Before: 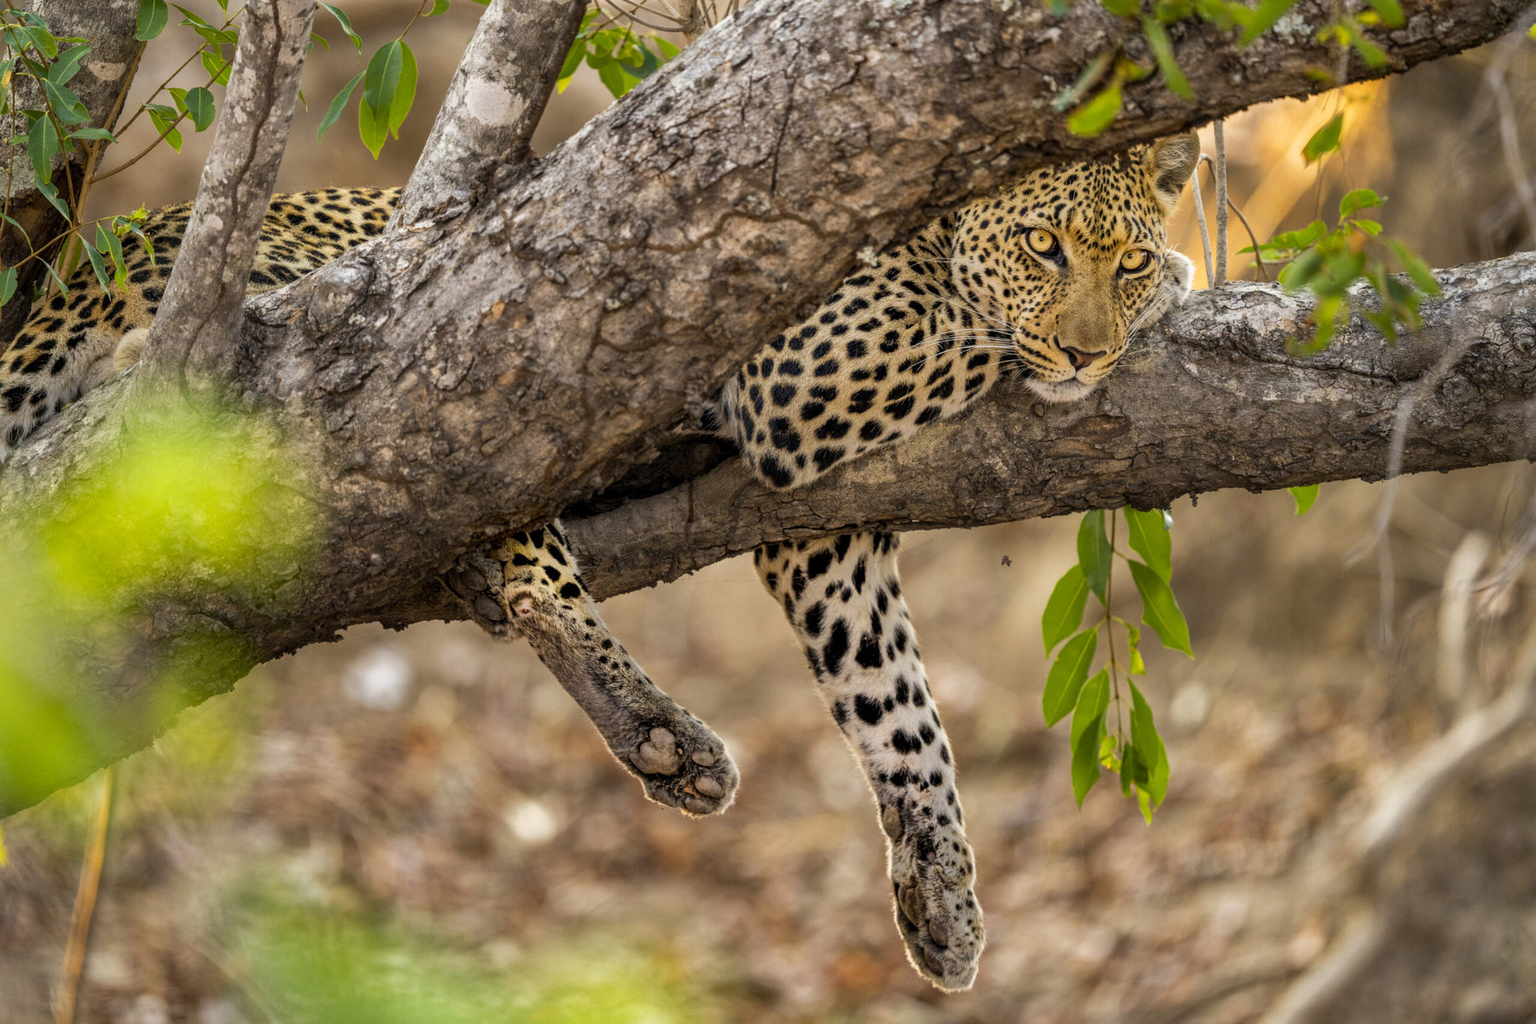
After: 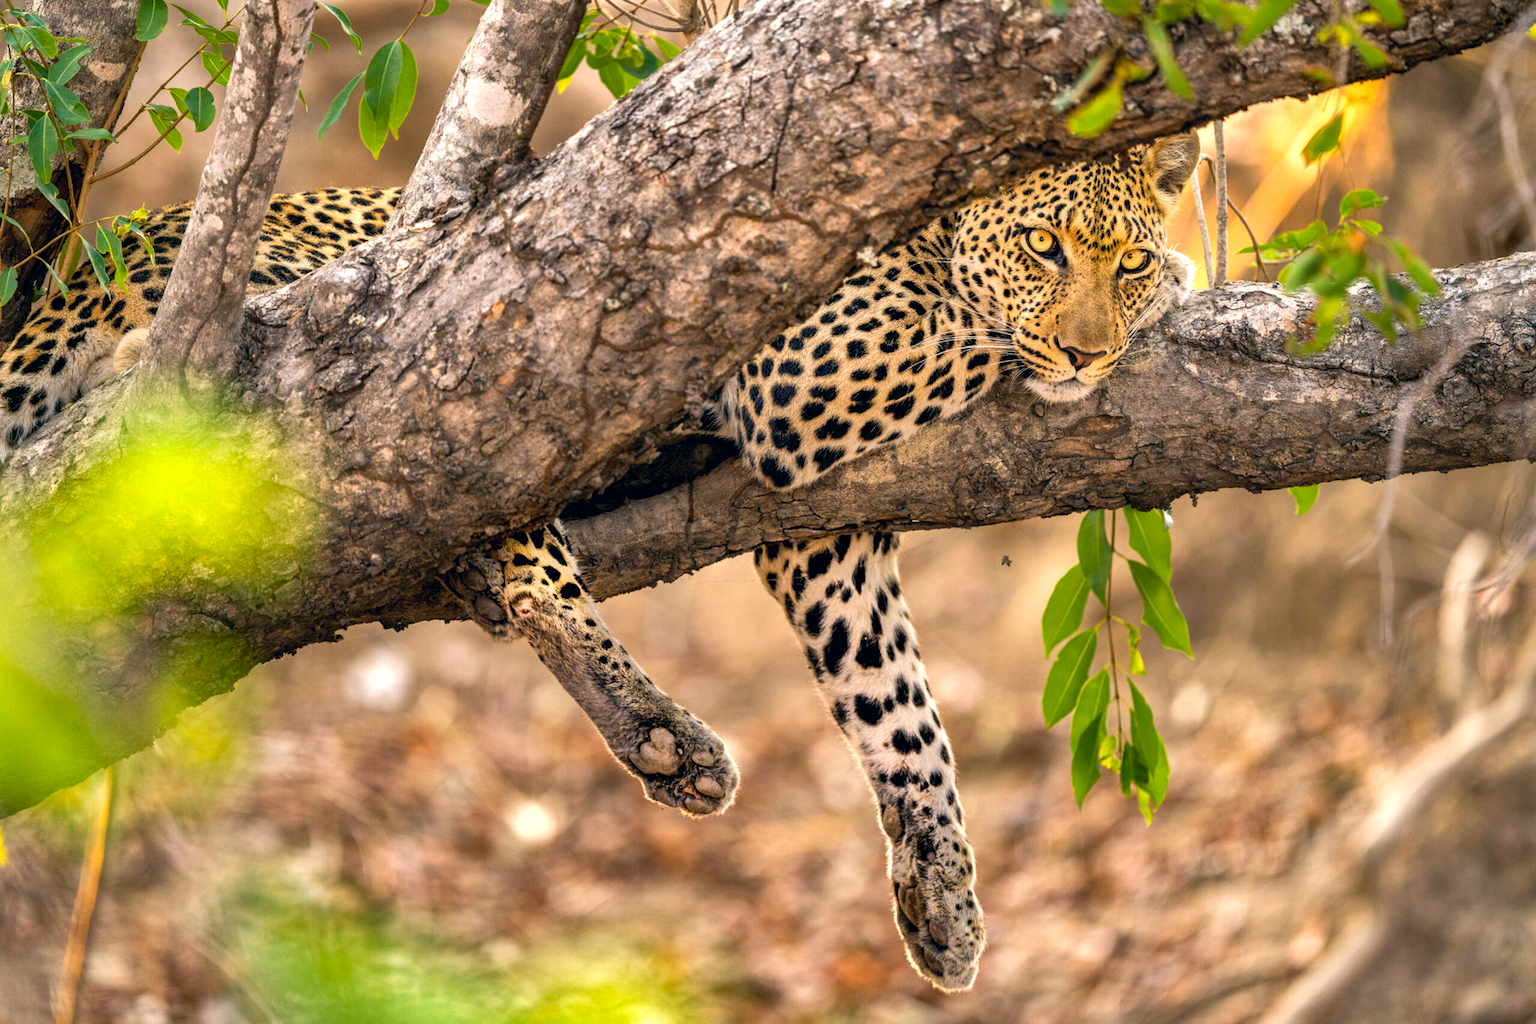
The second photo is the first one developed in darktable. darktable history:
color correction: highlights a* 5.38, highlights b* 5.3, shadows a* -4.26, shadows b* -5.11
exposure: exposure 0.556 EV, compensate highlight preservation false
shadows and highlights: soften with gaussian
